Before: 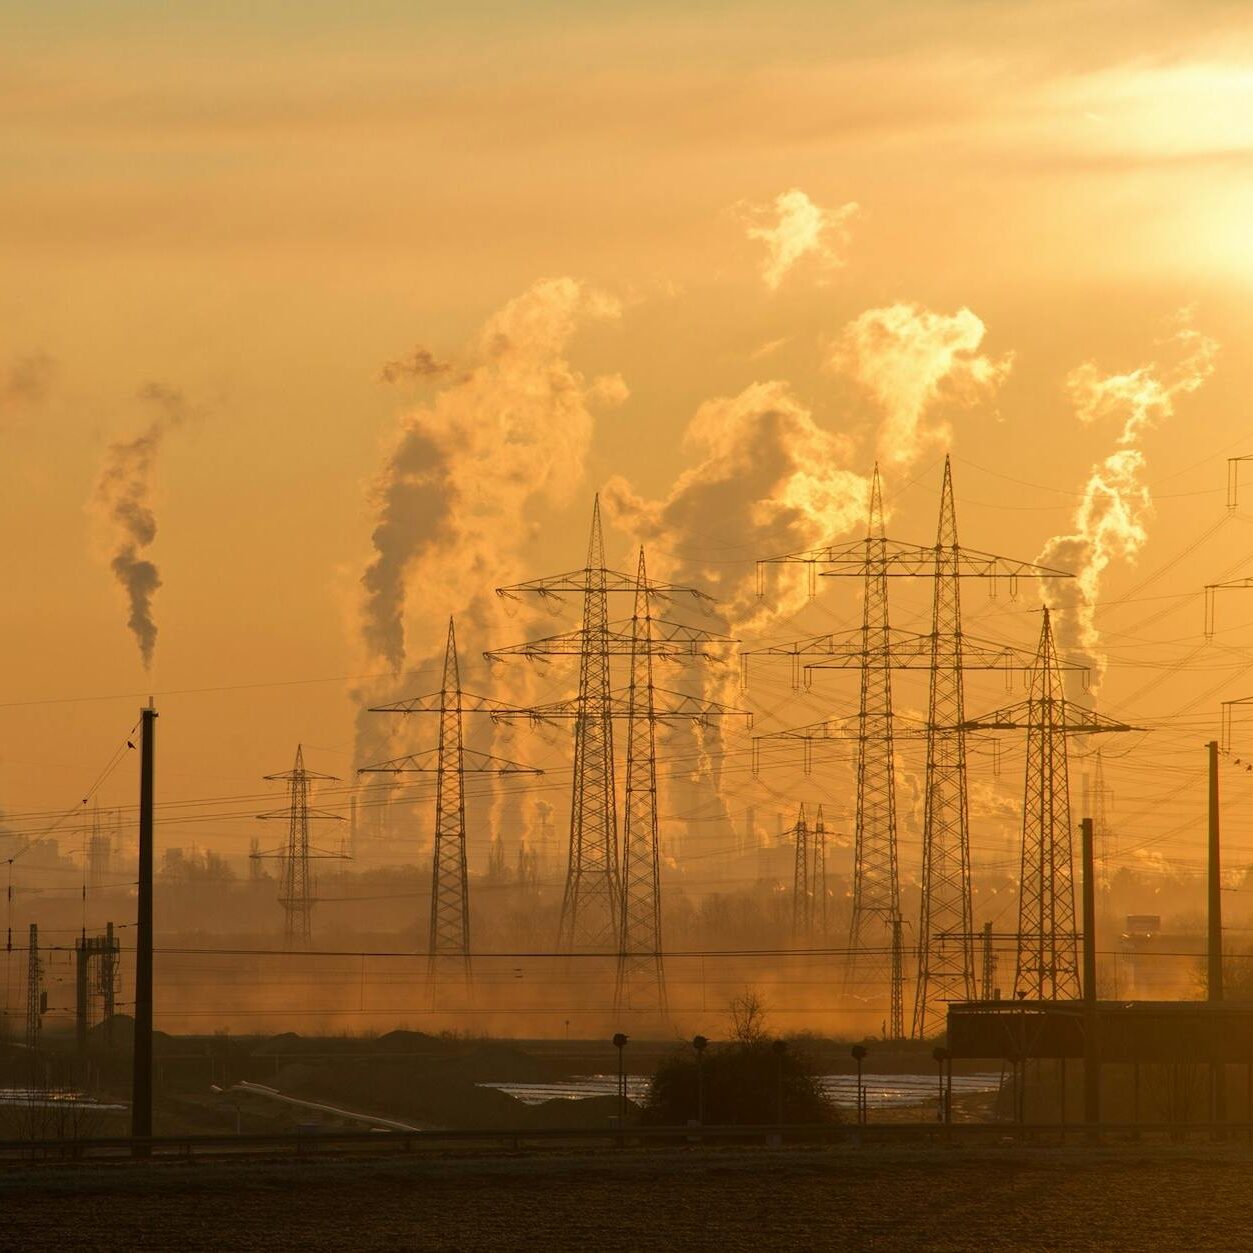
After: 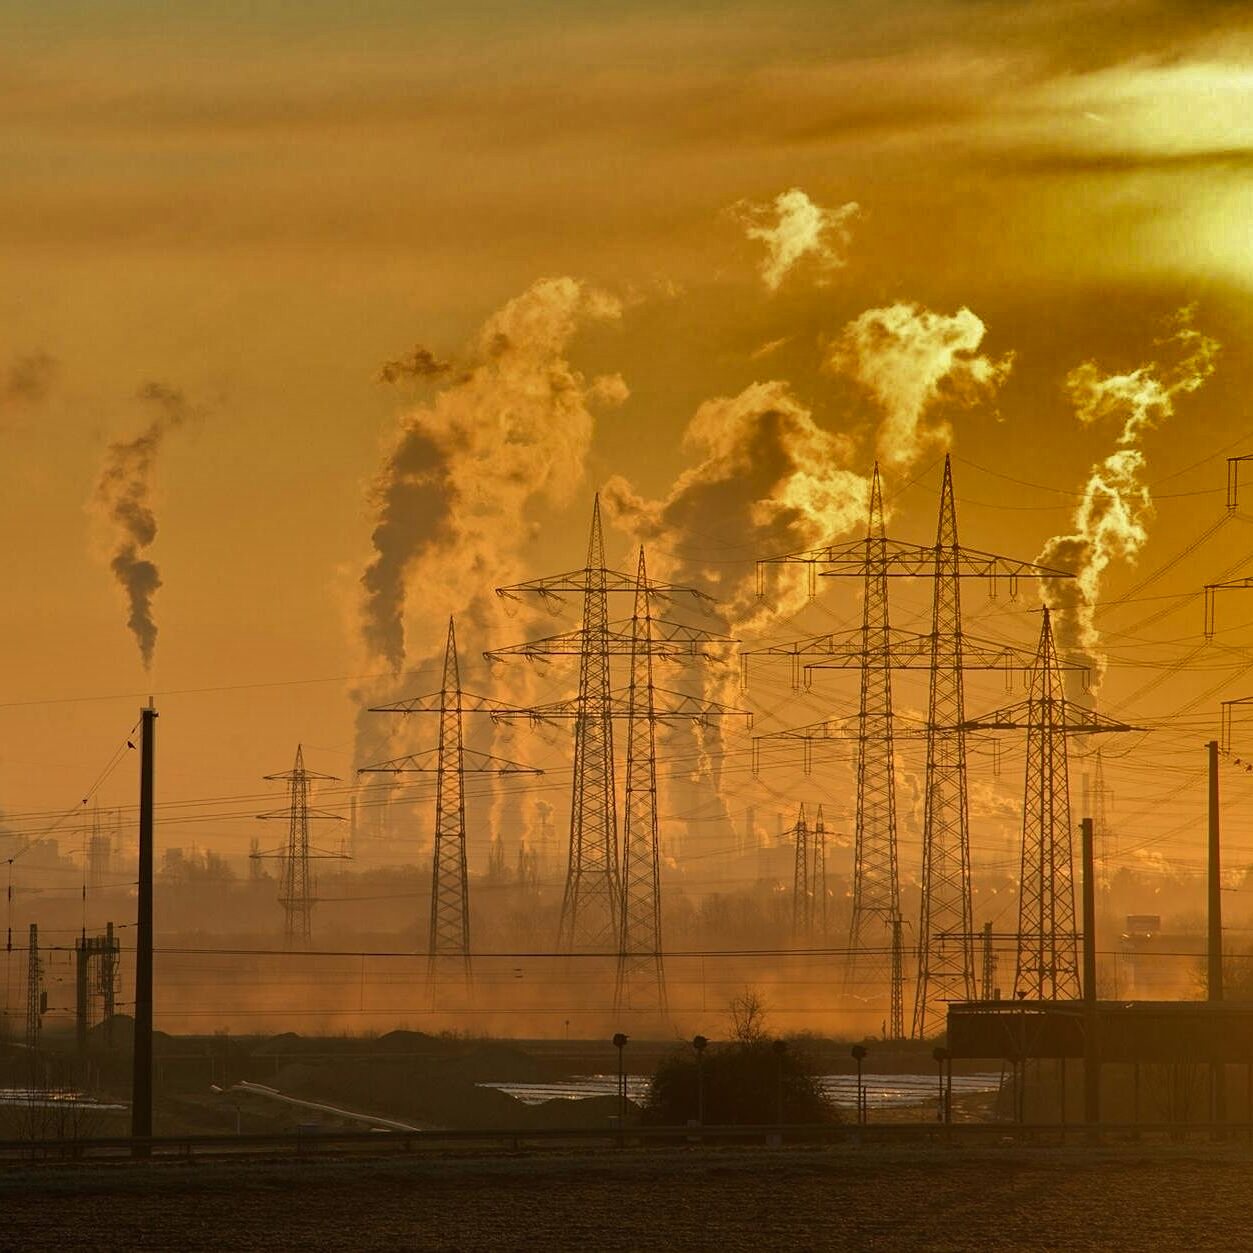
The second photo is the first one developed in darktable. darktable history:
shadows and highlights: shadows 19.71, highlights -84.29, soften with gaussian
sharpen: amount 0.204
